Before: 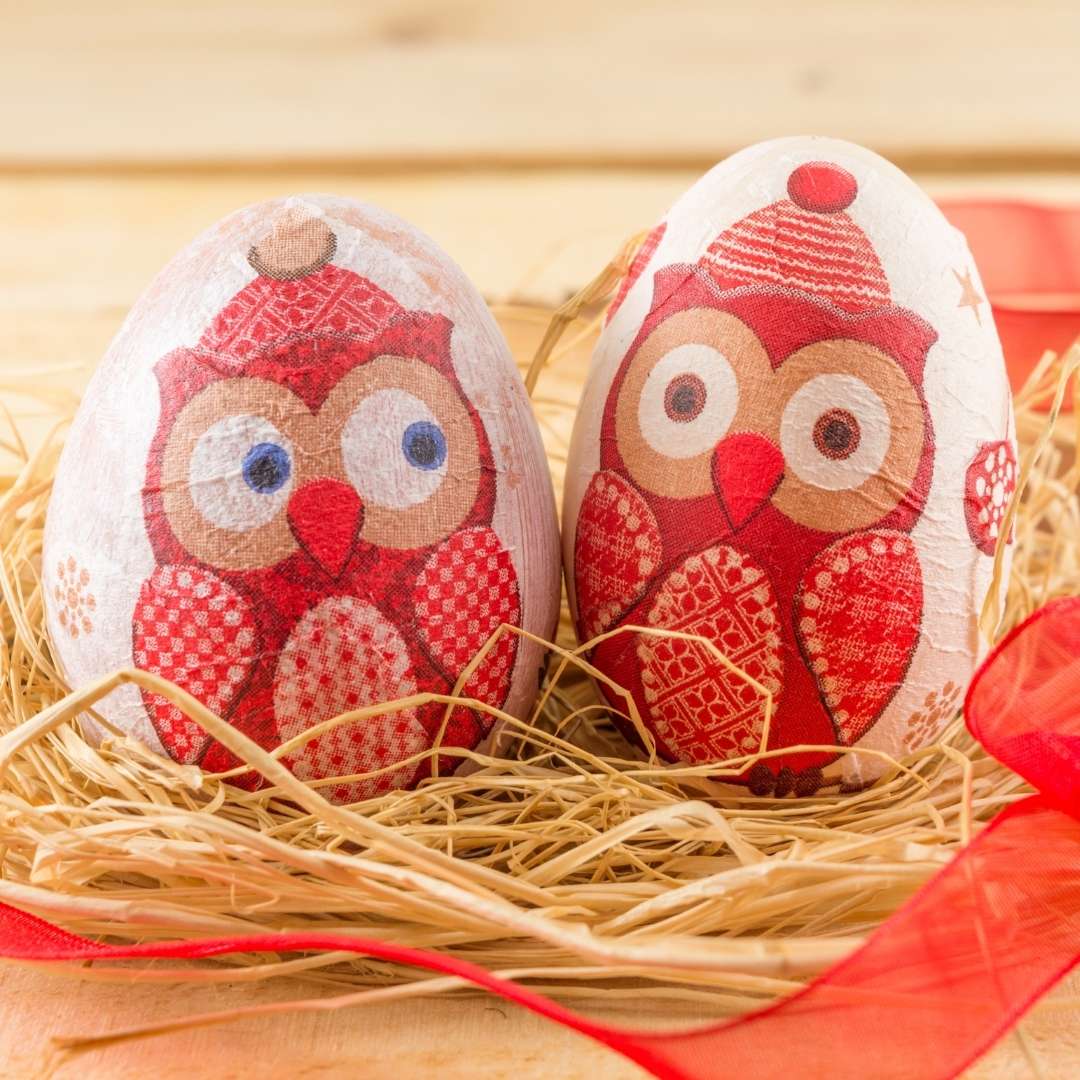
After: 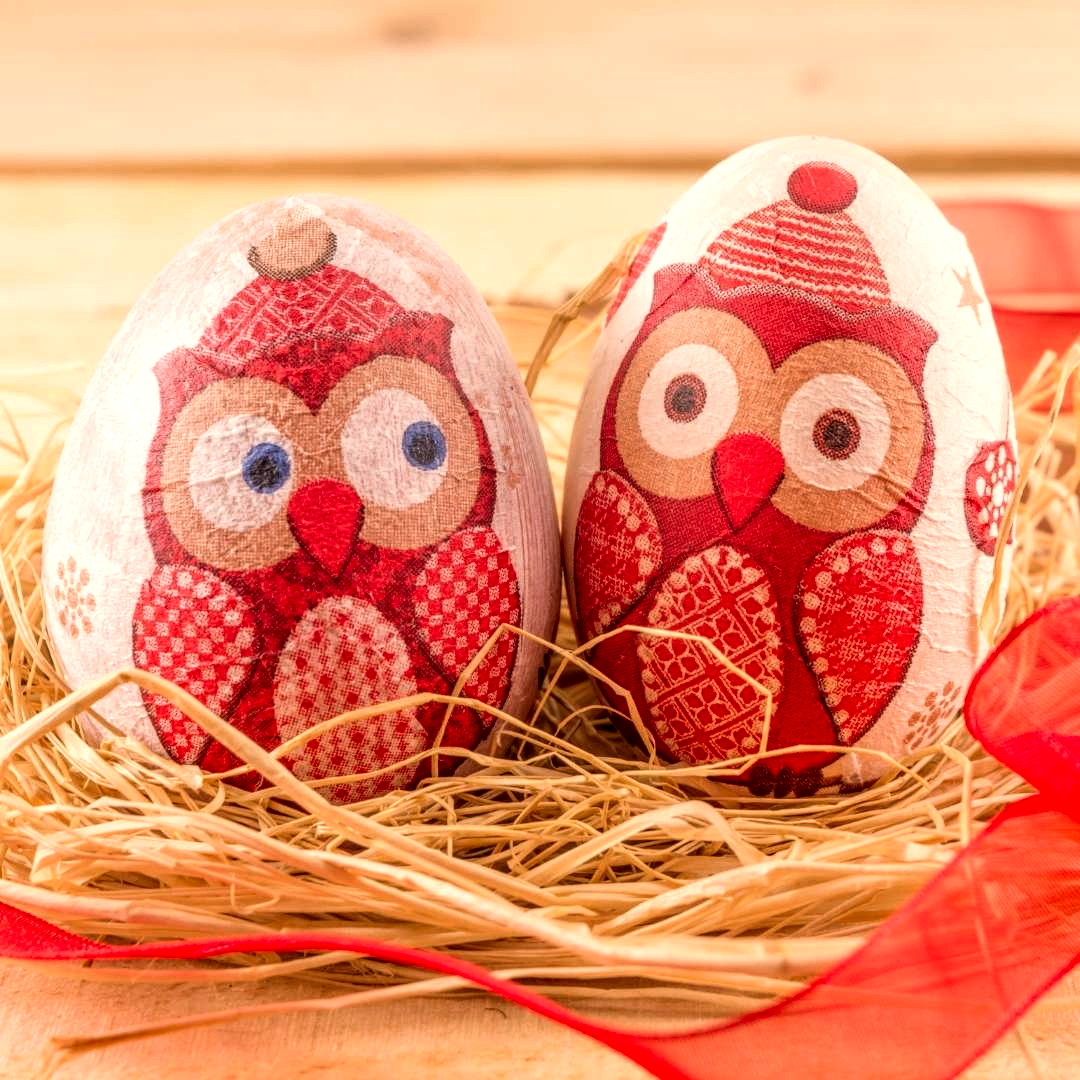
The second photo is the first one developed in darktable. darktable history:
local contrast: detail 144%
white balance: red 1.127, blue 0.943
